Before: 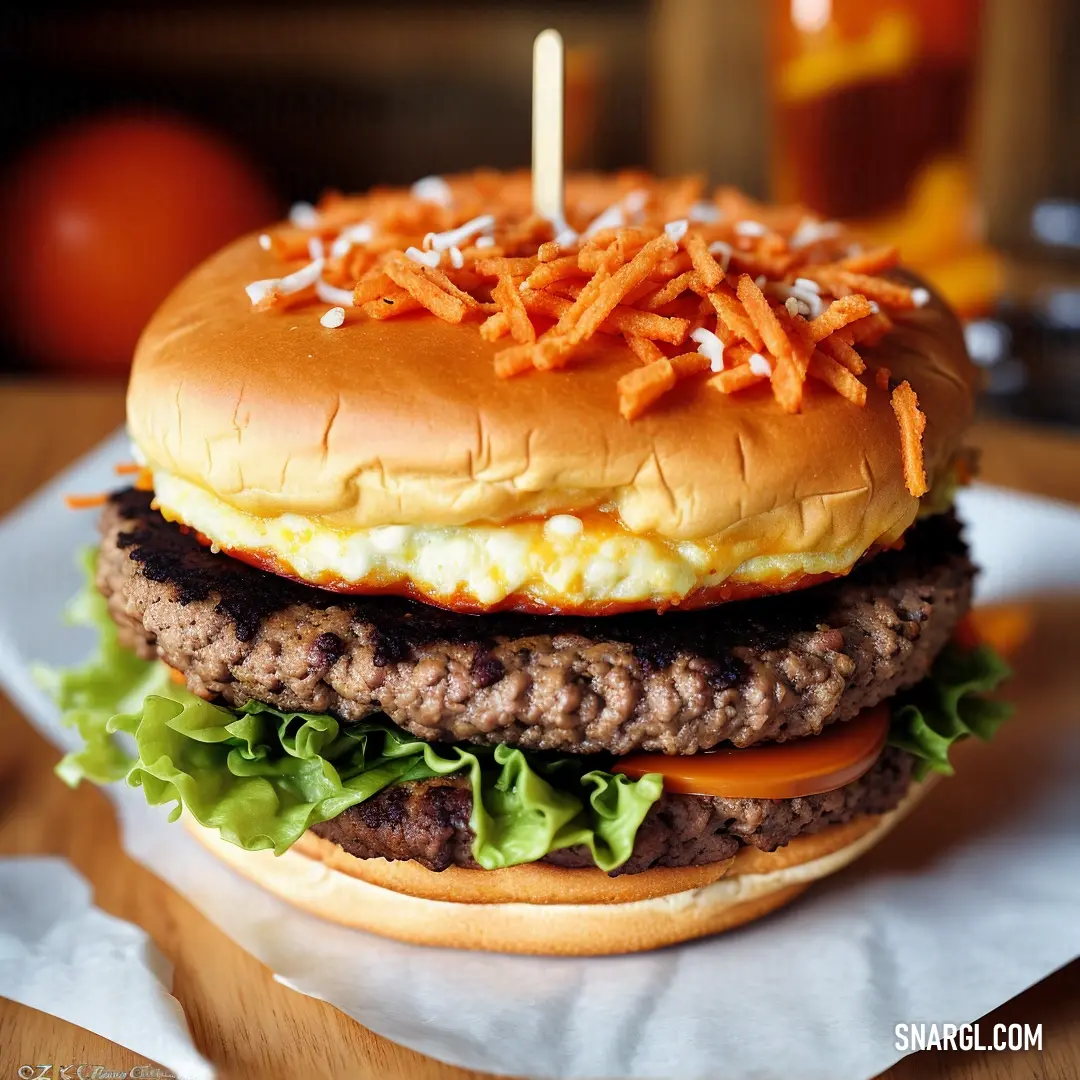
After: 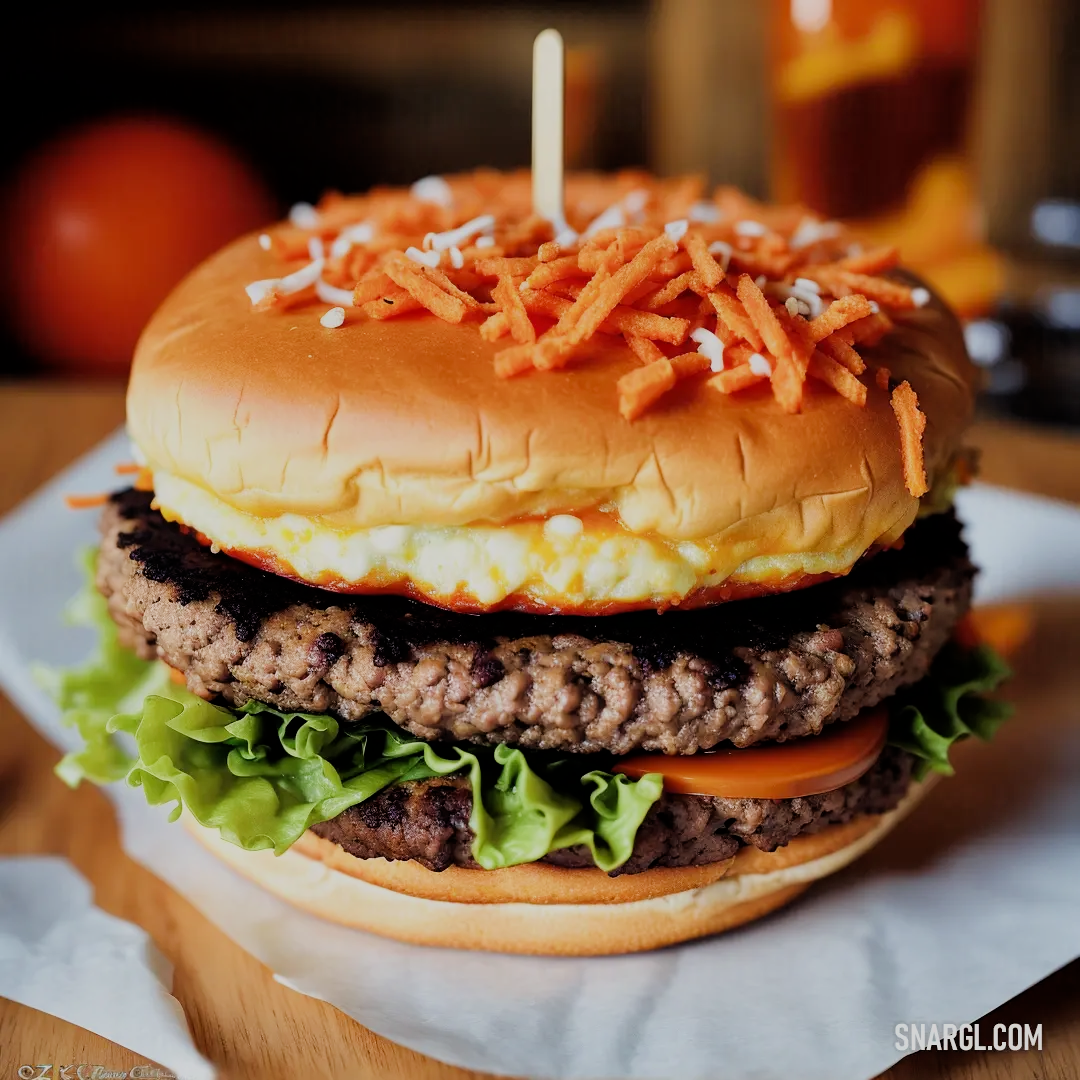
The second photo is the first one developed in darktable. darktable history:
filmic rgb: black relative exposure -7.65 EV, white relative exposure 4.56 EV, threshold 2.94 EV, hardness 3.61, enable highlight reconstruction true
